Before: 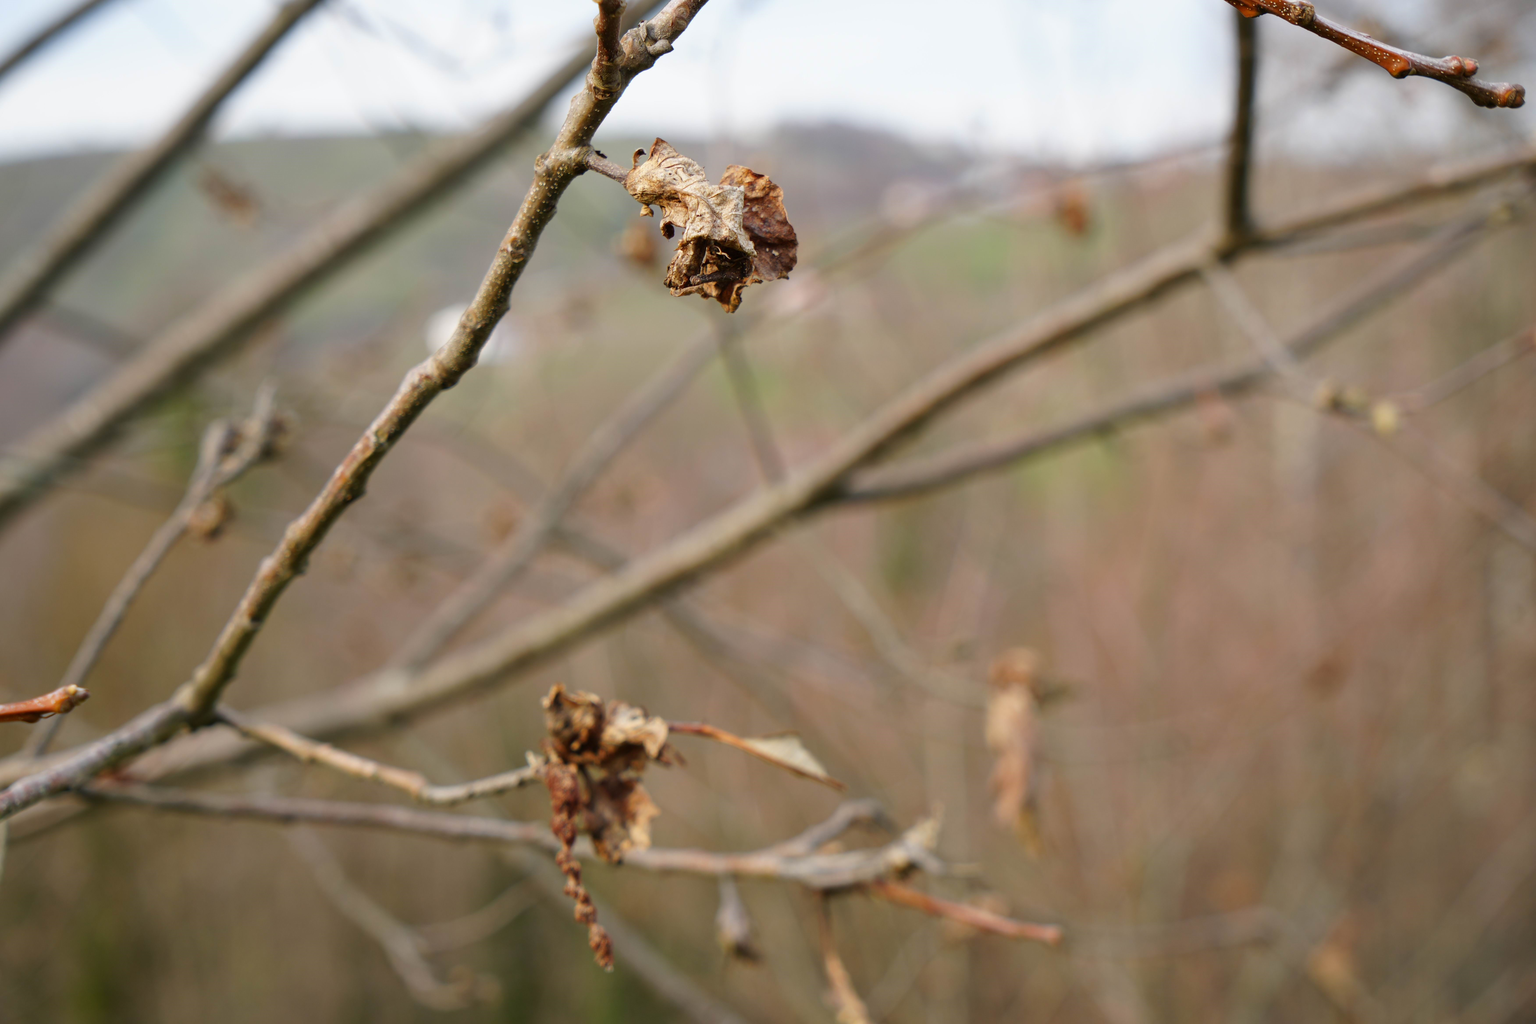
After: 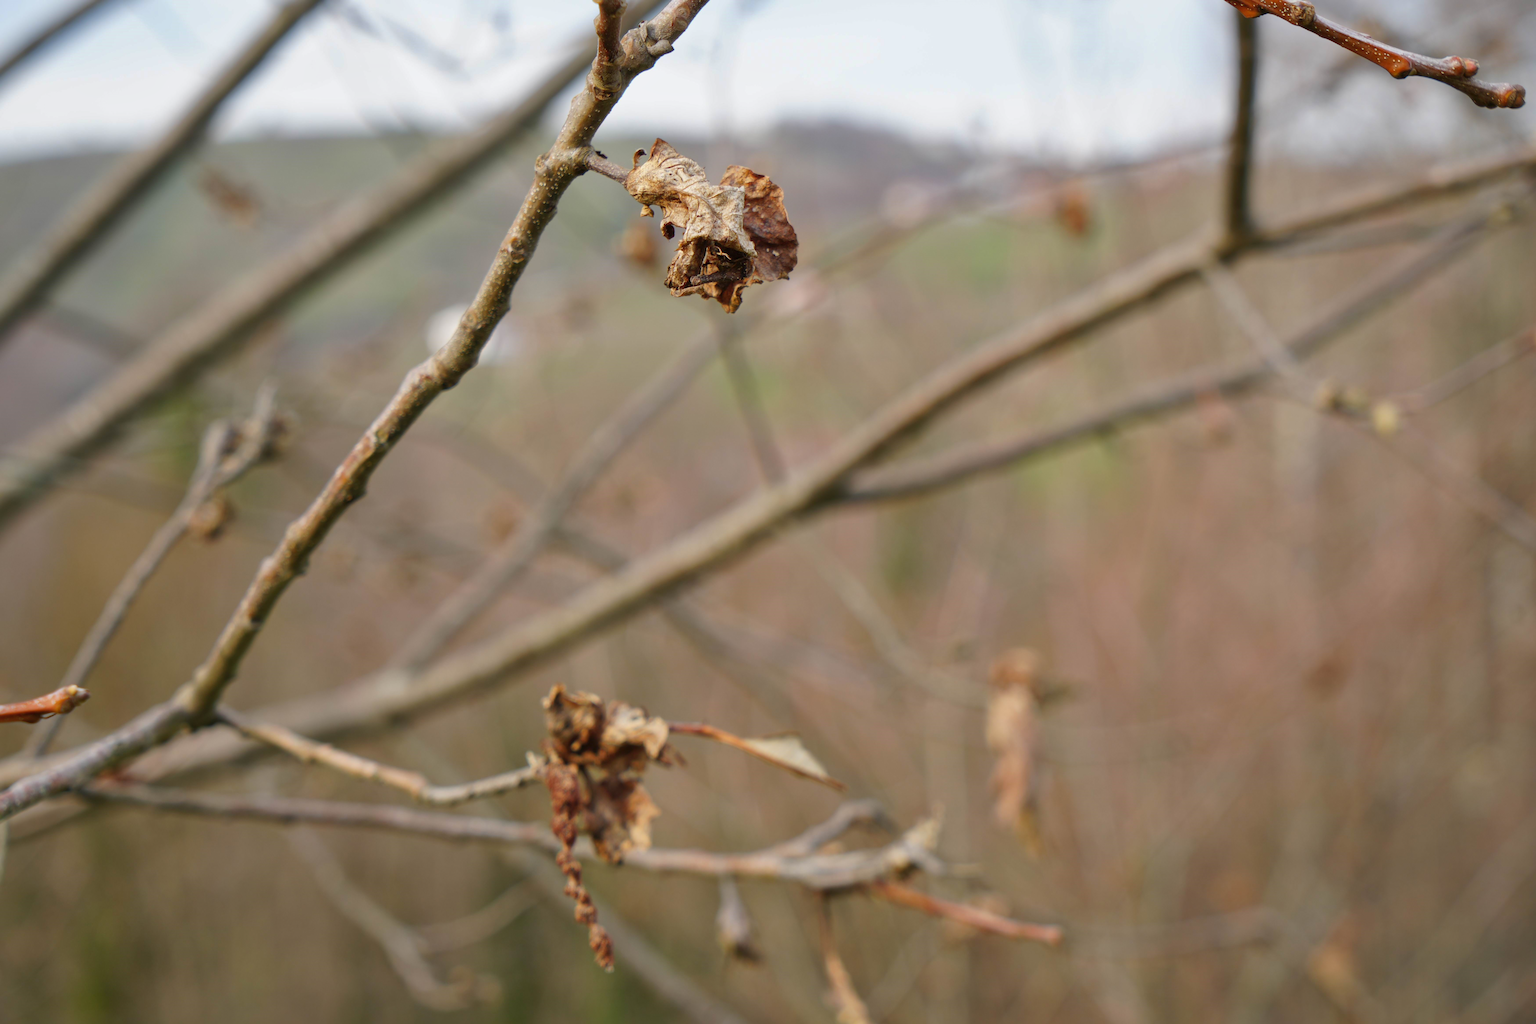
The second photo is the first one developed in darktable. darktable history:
shadows and highlights: highlights color adjustment 56.13%
